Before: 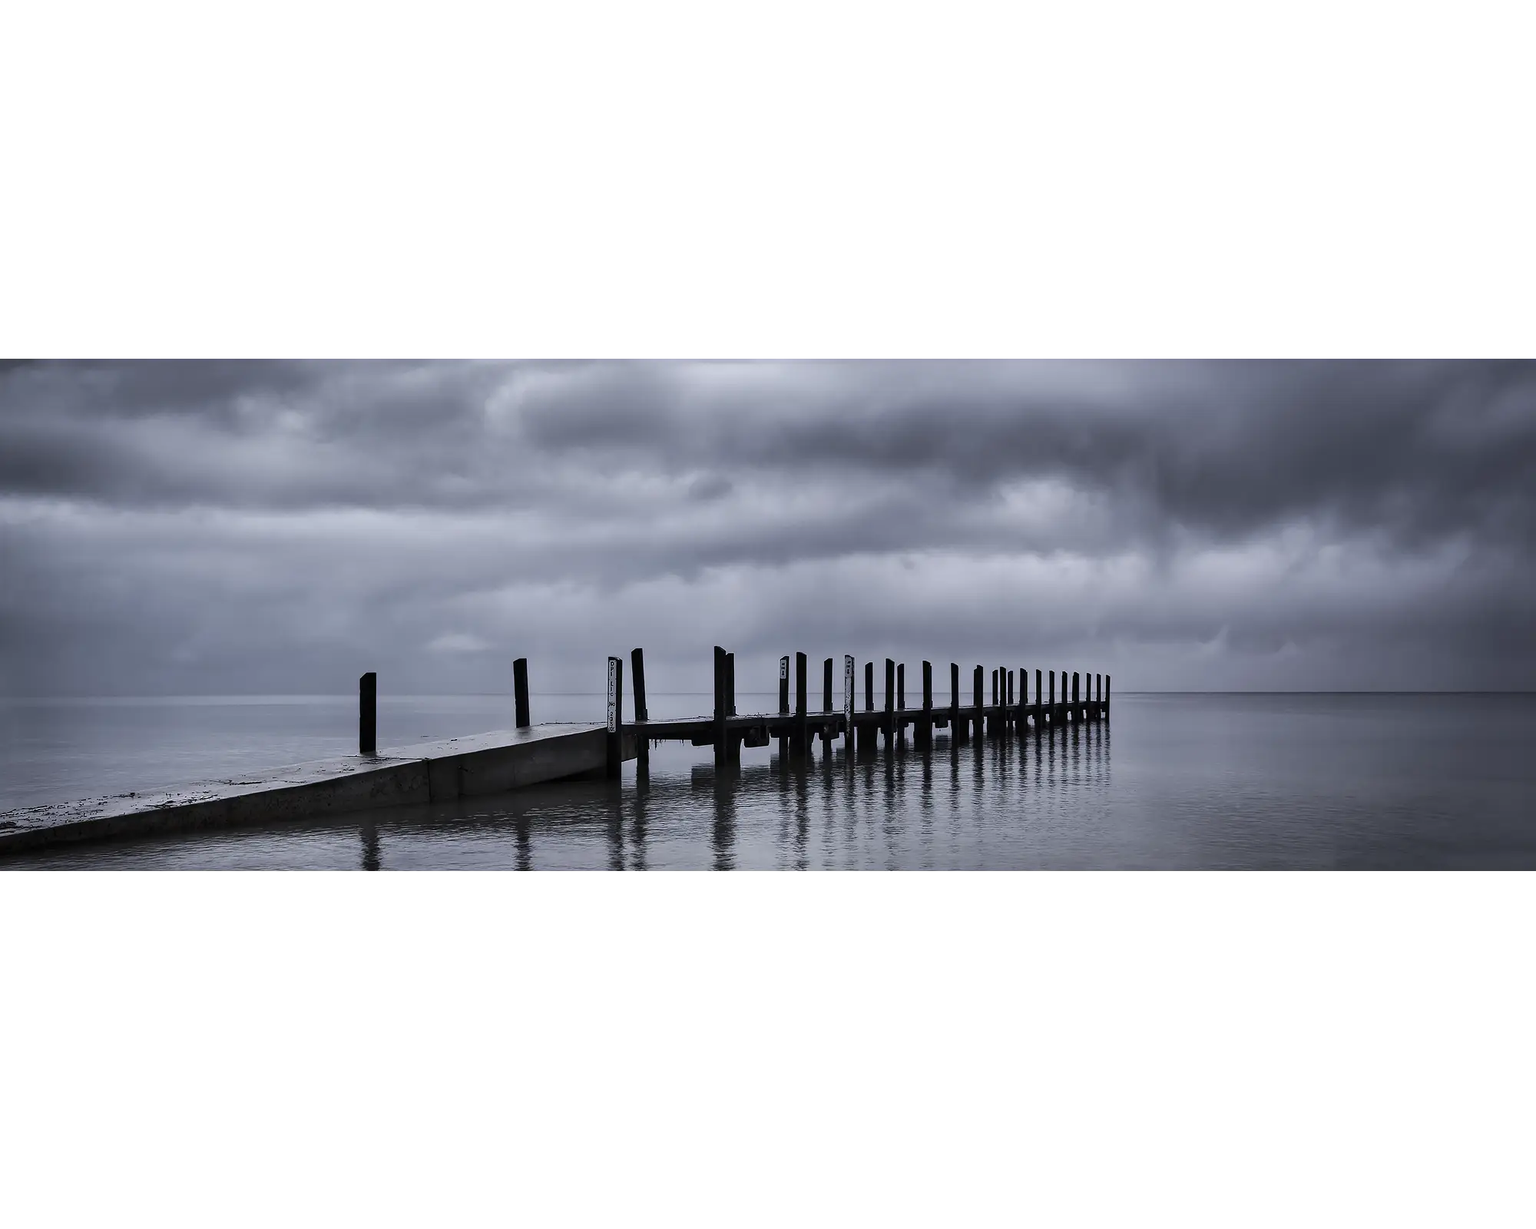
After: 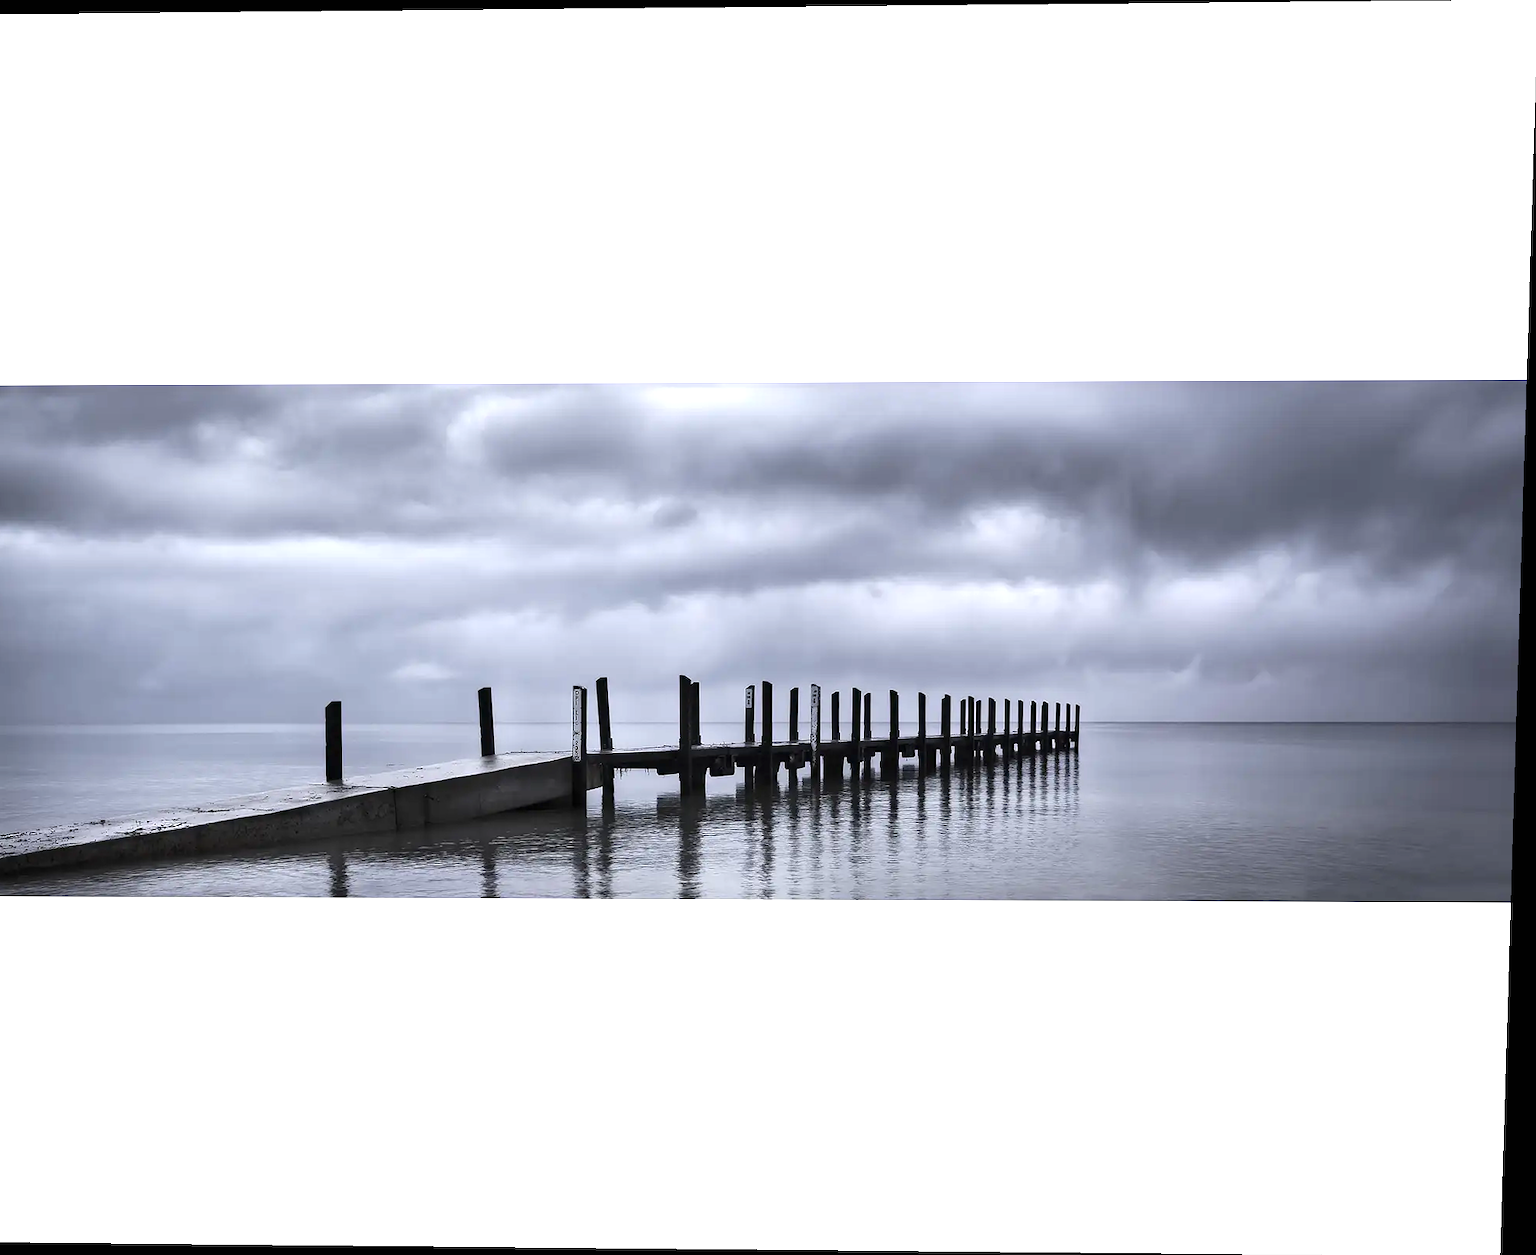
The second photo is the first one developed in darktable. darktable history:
rotate and perspective: lens shift (vertical) 0.048, lens shift (horizontal) -0.024, automatic cropping off
exposure: black level correction 0, exposure 0.877 EV, compensate exposure bias true, compensate highlight preservation false
crop and rotate: left 3.238%
